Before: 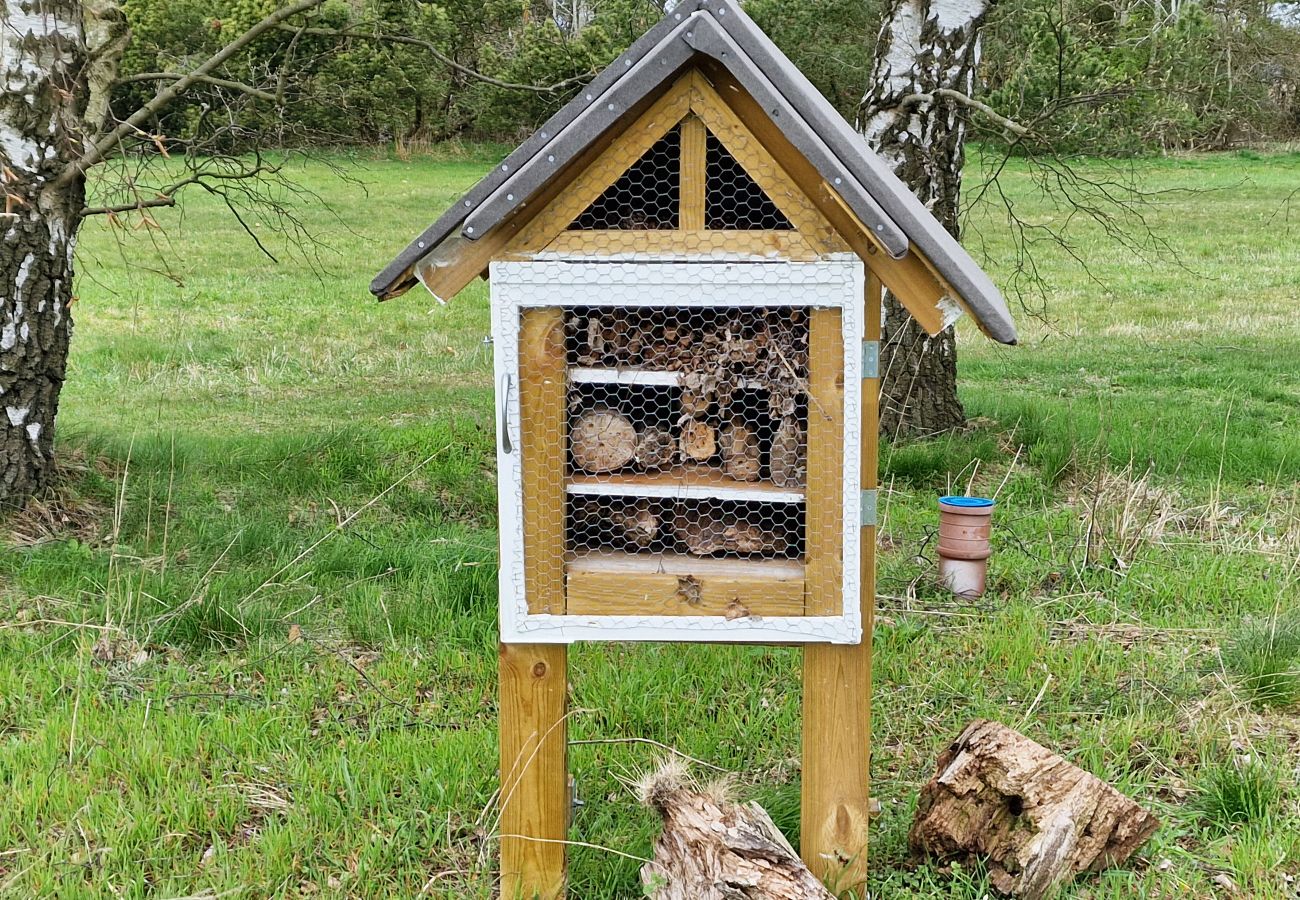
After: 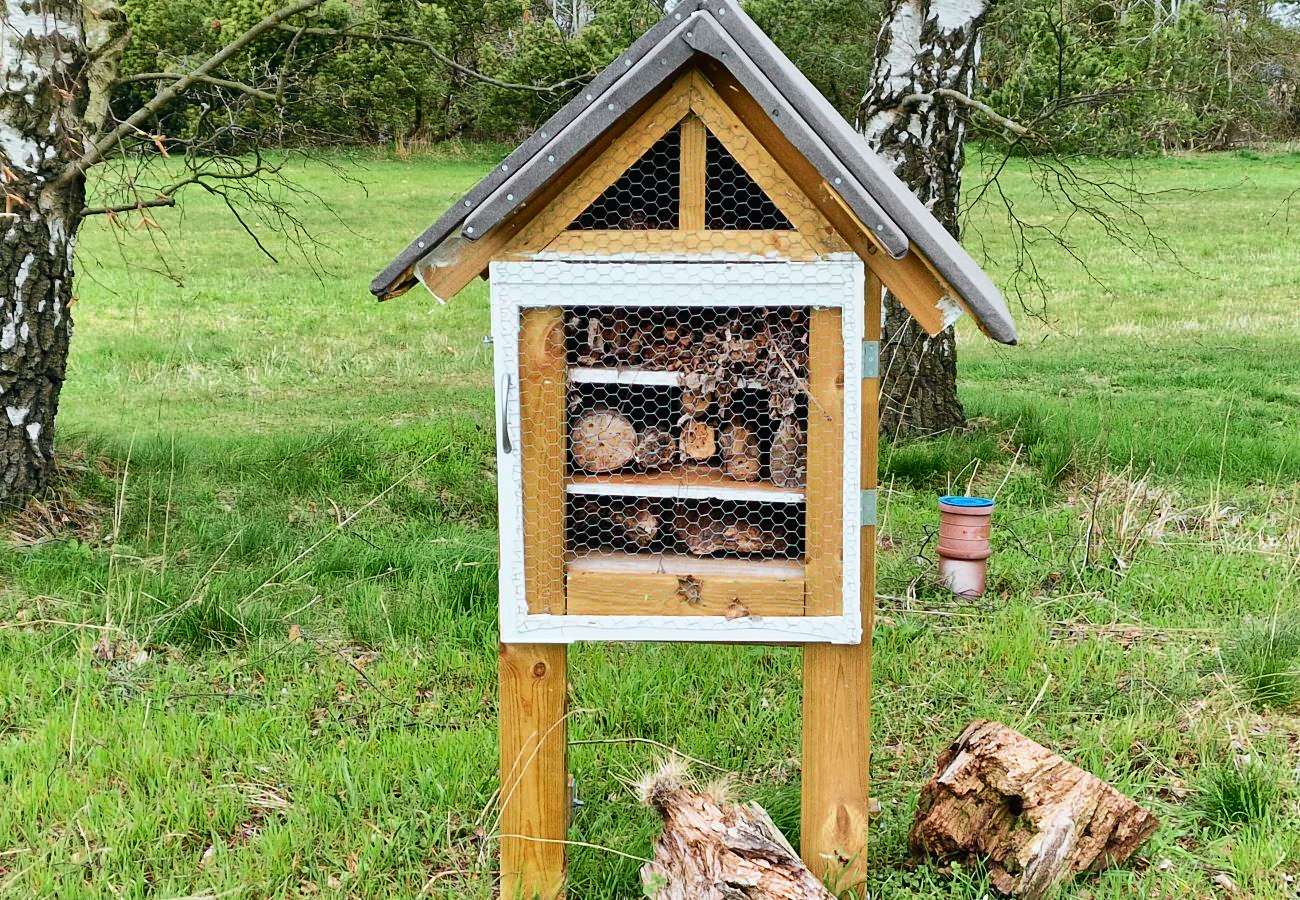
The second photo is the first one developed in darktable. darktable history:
tone curve: curves: ch0 [(0, 0.01) (0.037, 0.032) (0.131, 0.108) (0.275, 0.258) (0.483, 0.512) (0.61, 0.661) (0.696, 0.742) (0.792, 0.834) (0.911, 0.936) (0.997, 0.995)]; ch1 [(0, 0) (0.308, 0.29) (0.425, 0.411) (0.503, 0.502) (0.529, 0.543) (0.683, 0.706) (0.746, 0.77) (1, 1)]; ch2 [(0, 0) (0.225, 0.214) (0.334, 0.339) (0.401, 0.415) (0.485, 0.487) (0.502, 0.502) (0.525, 0.523) (0.545, 0.552) (0.587, 0.61) (0.636, 0.654) (0.711, 0.729) (0.845, 0.855) (0.998, 0.977)], color space Lab, independent channels, preserve colors none
